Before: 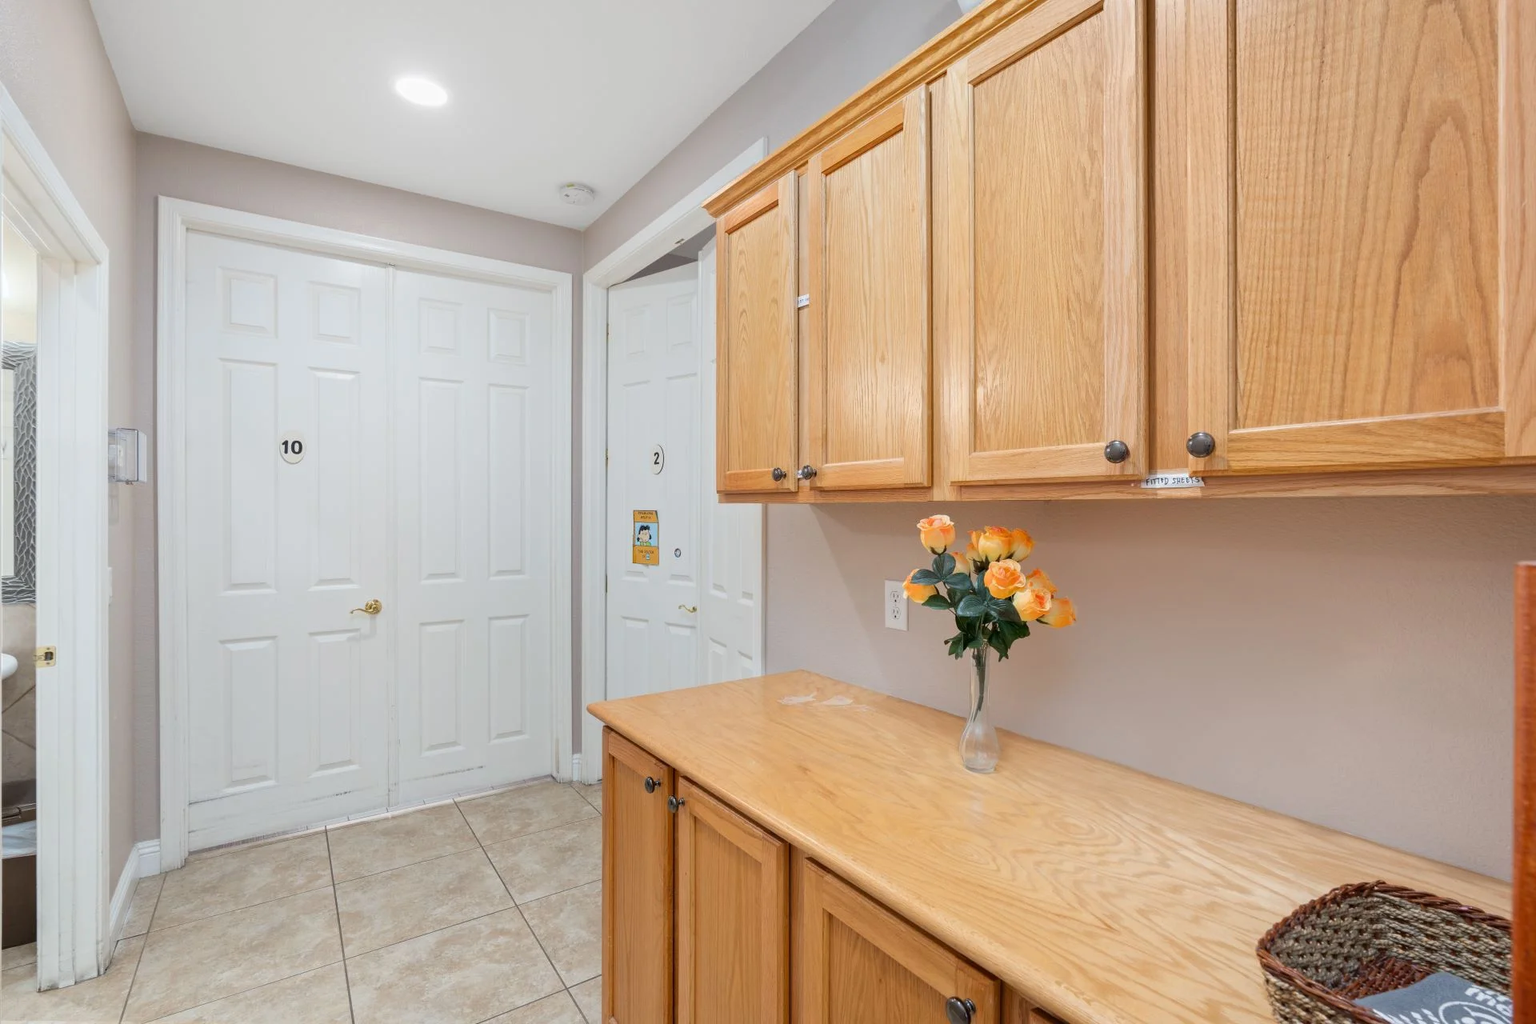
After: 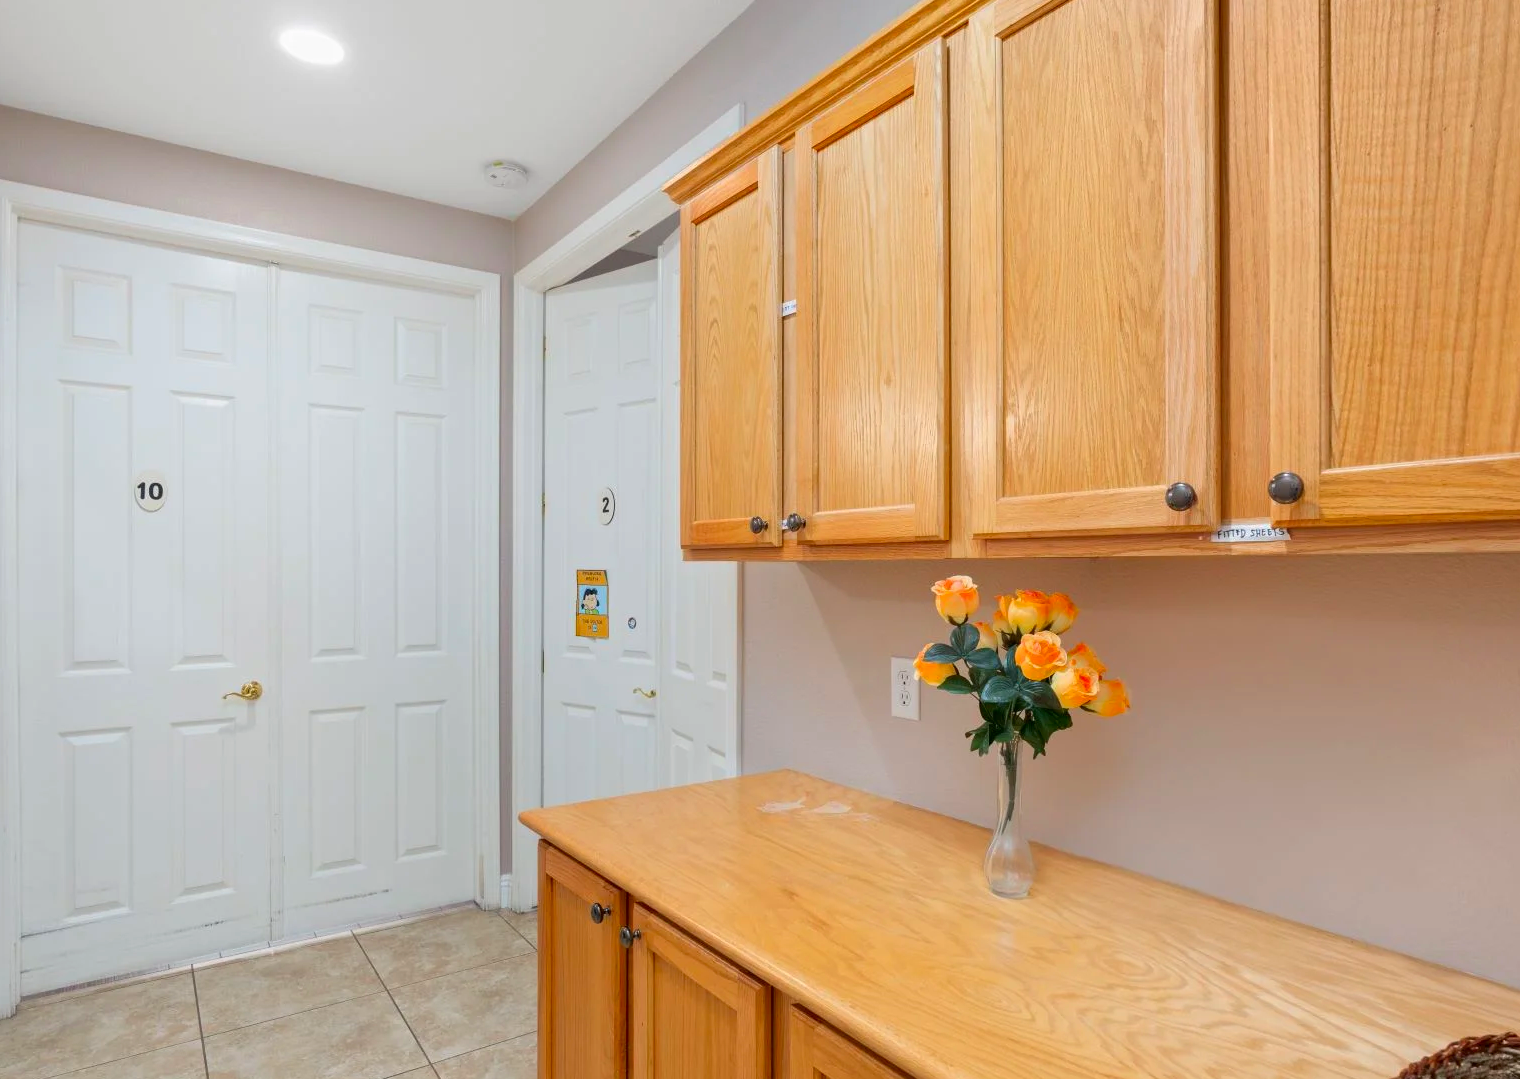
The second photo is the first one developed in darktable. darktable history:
crop: left 11.225%, top 5.381%, right 9.565%, bottom 10.314%
contrast brightness saturation: brightness -0.02, saturation 0.35
